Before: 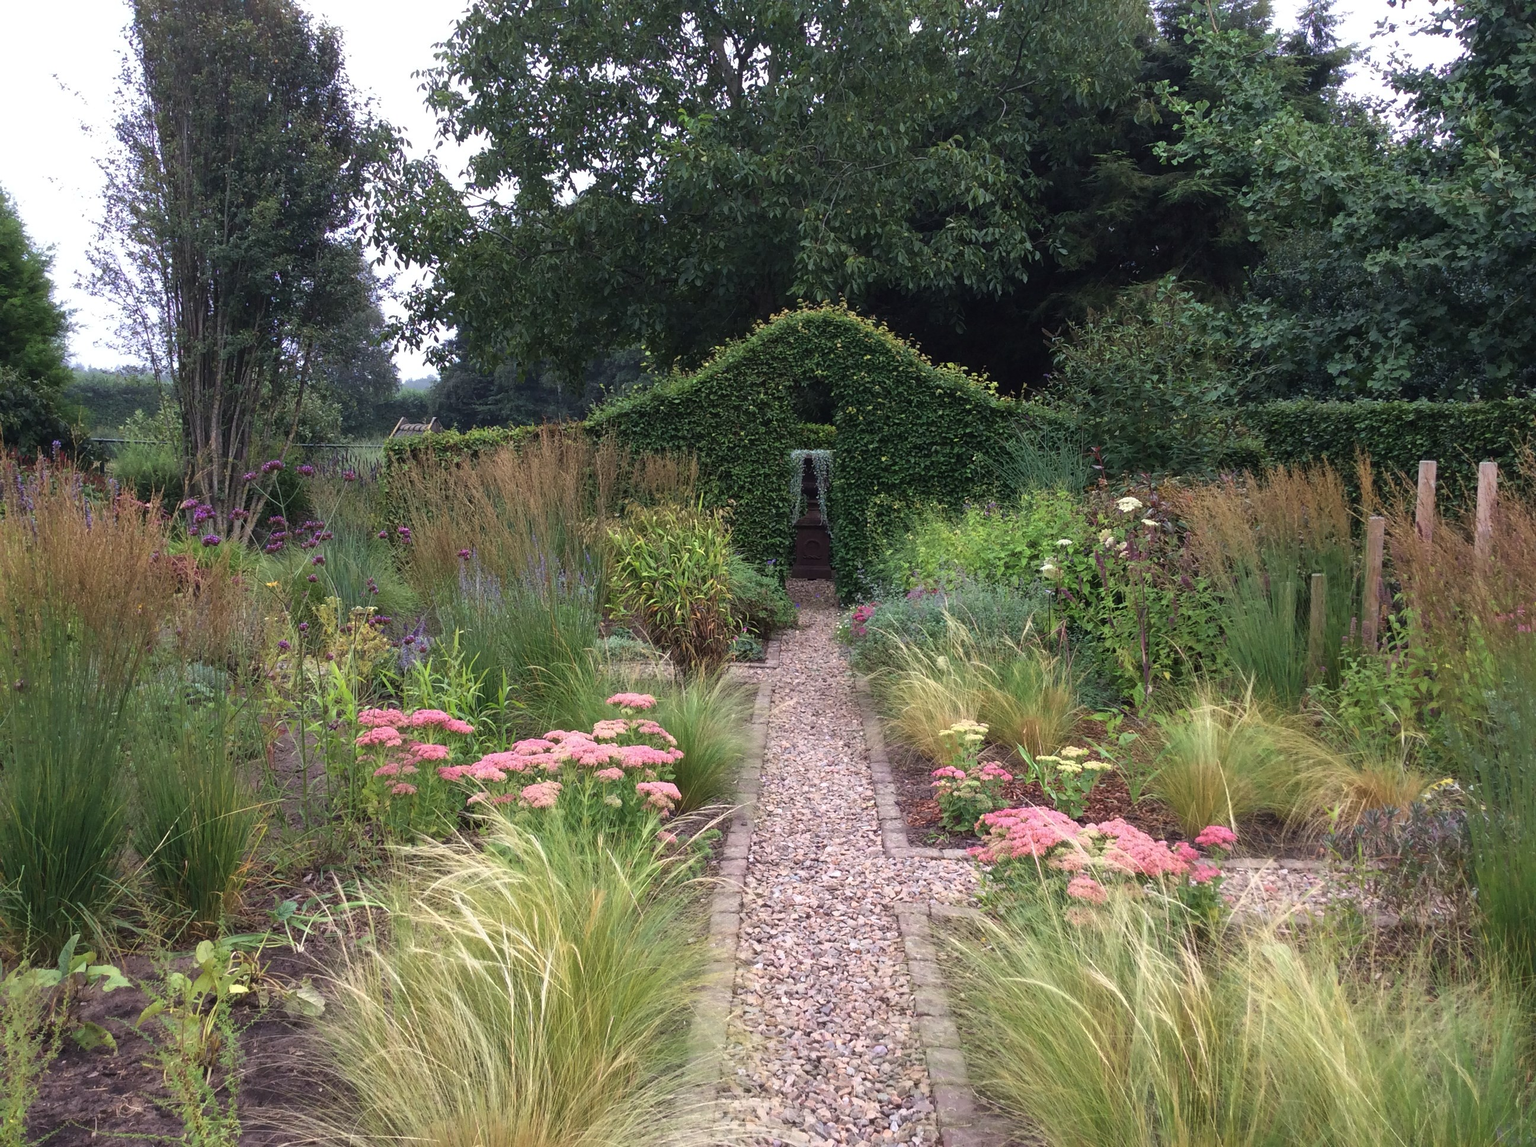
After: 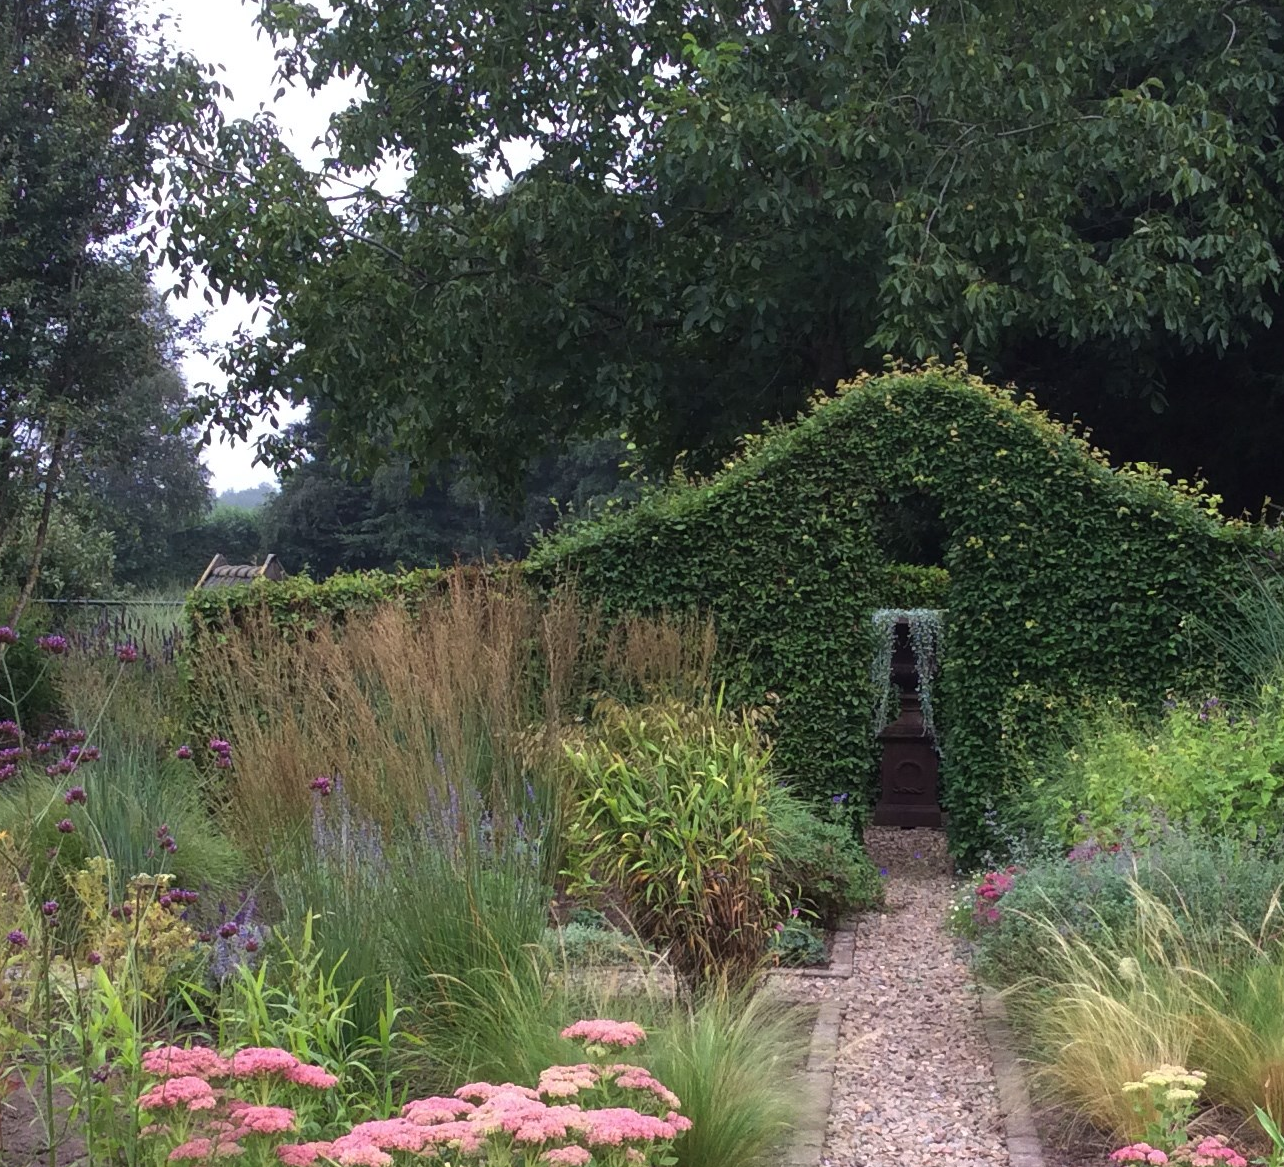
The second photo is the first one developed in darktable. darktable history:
crop: left 17.836%, top 7.757%, right 32.593%, bottom 31.958%
